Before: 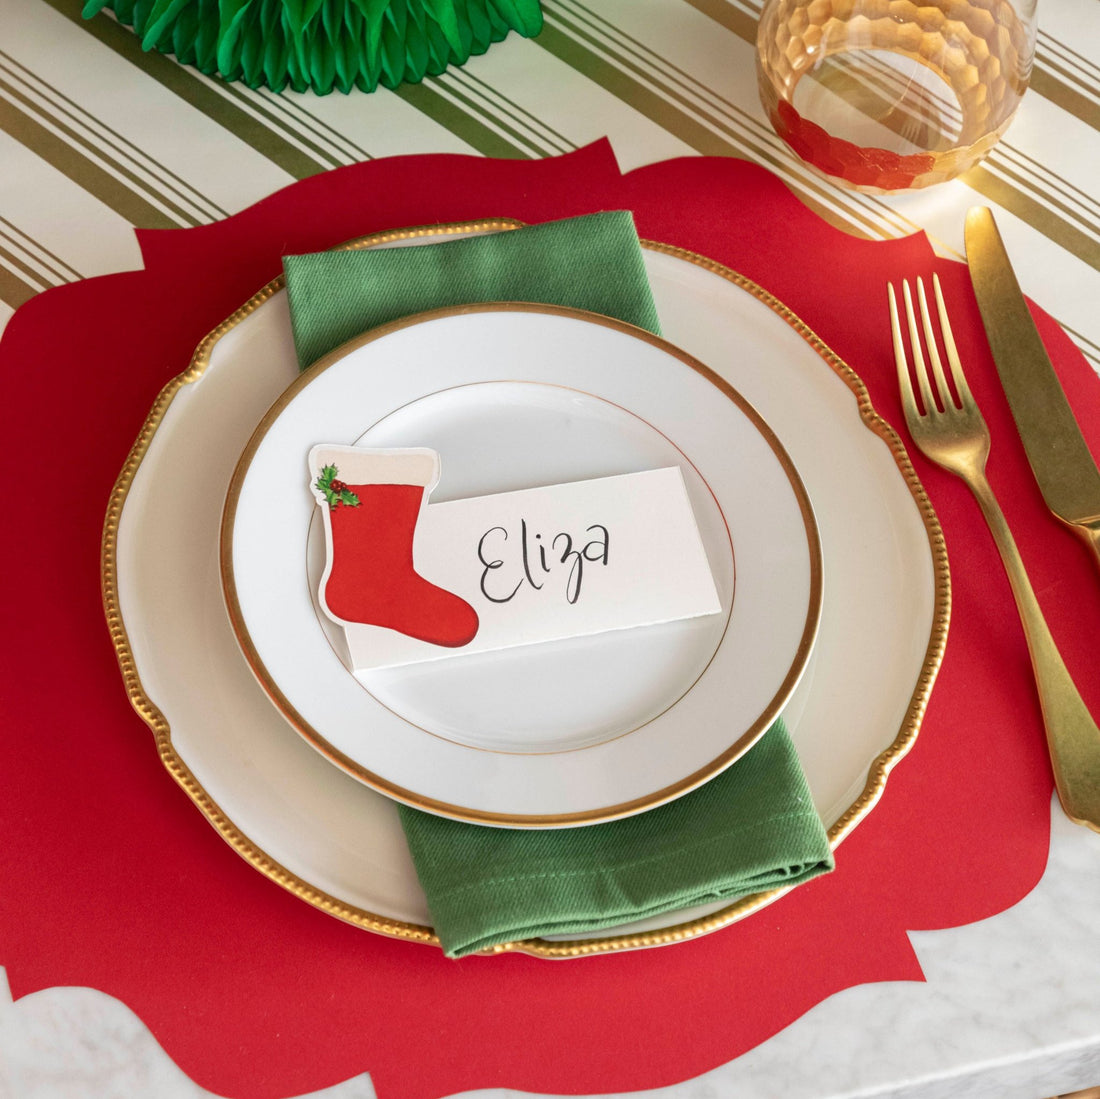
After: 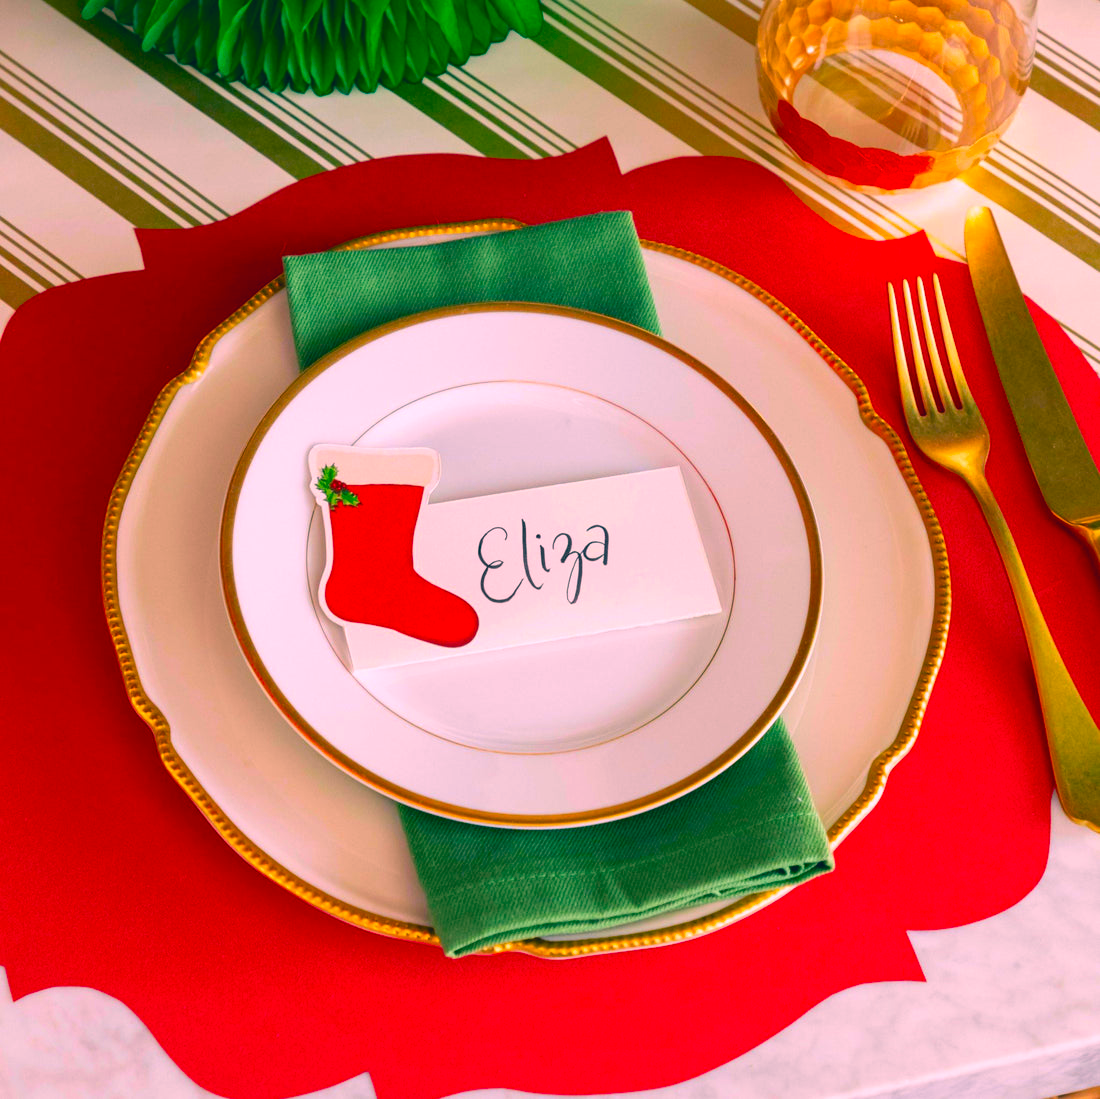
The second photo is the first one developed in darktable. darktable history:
color balance rgb: perceptual saturation grading › global saturation 25%, global vibrance 20%
color correction: highlights a* 17.03, highlights b* 0.205, shadows a* -15.38, shadows b* -14.56, saturation 1.5
